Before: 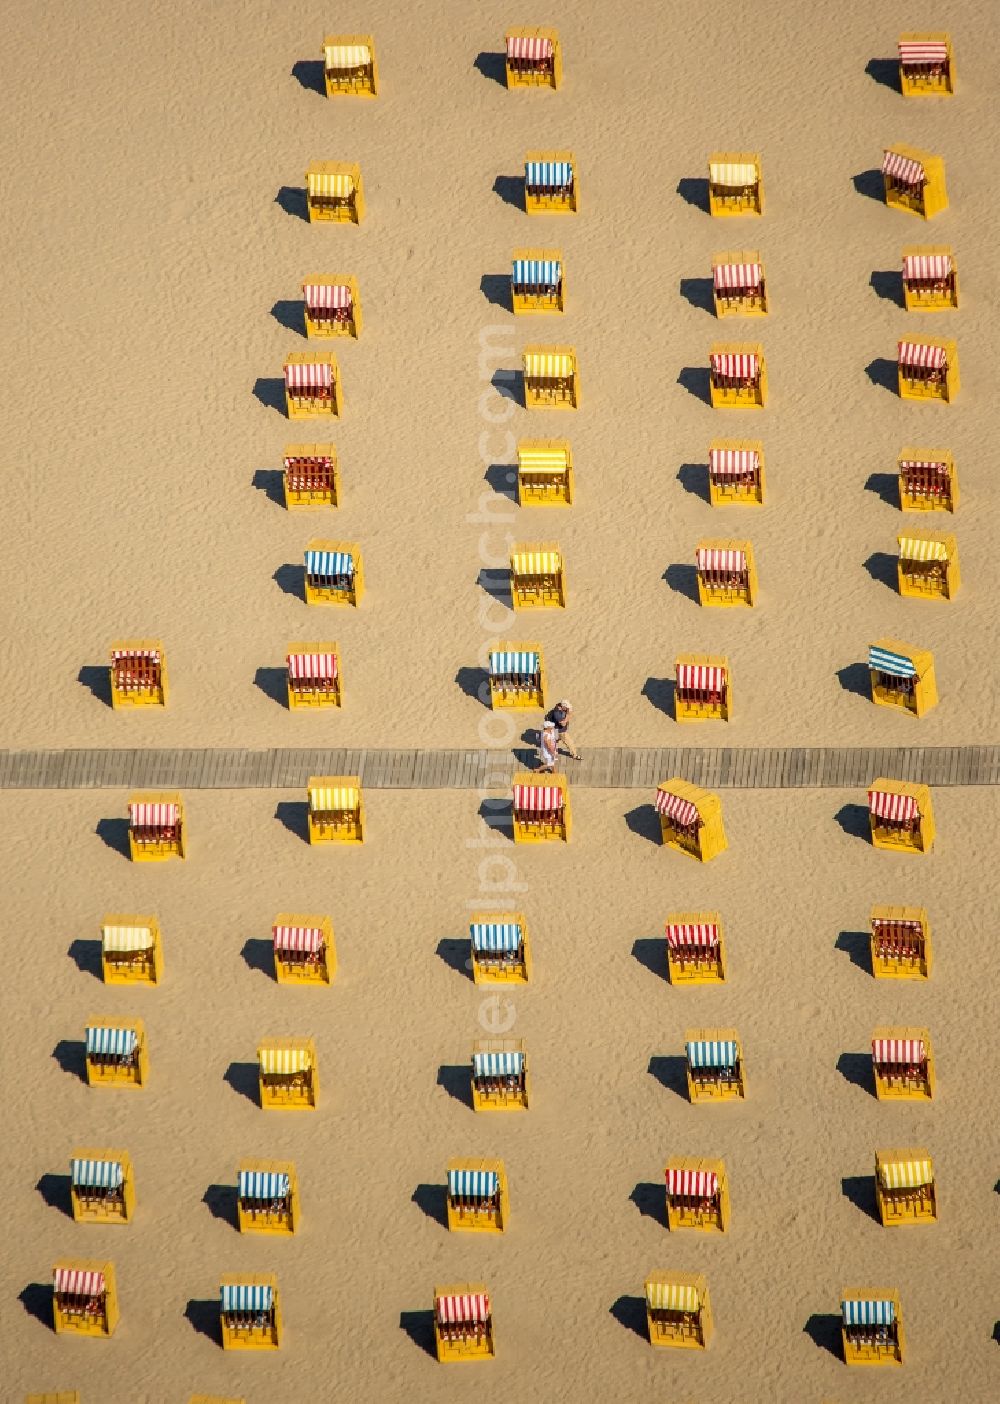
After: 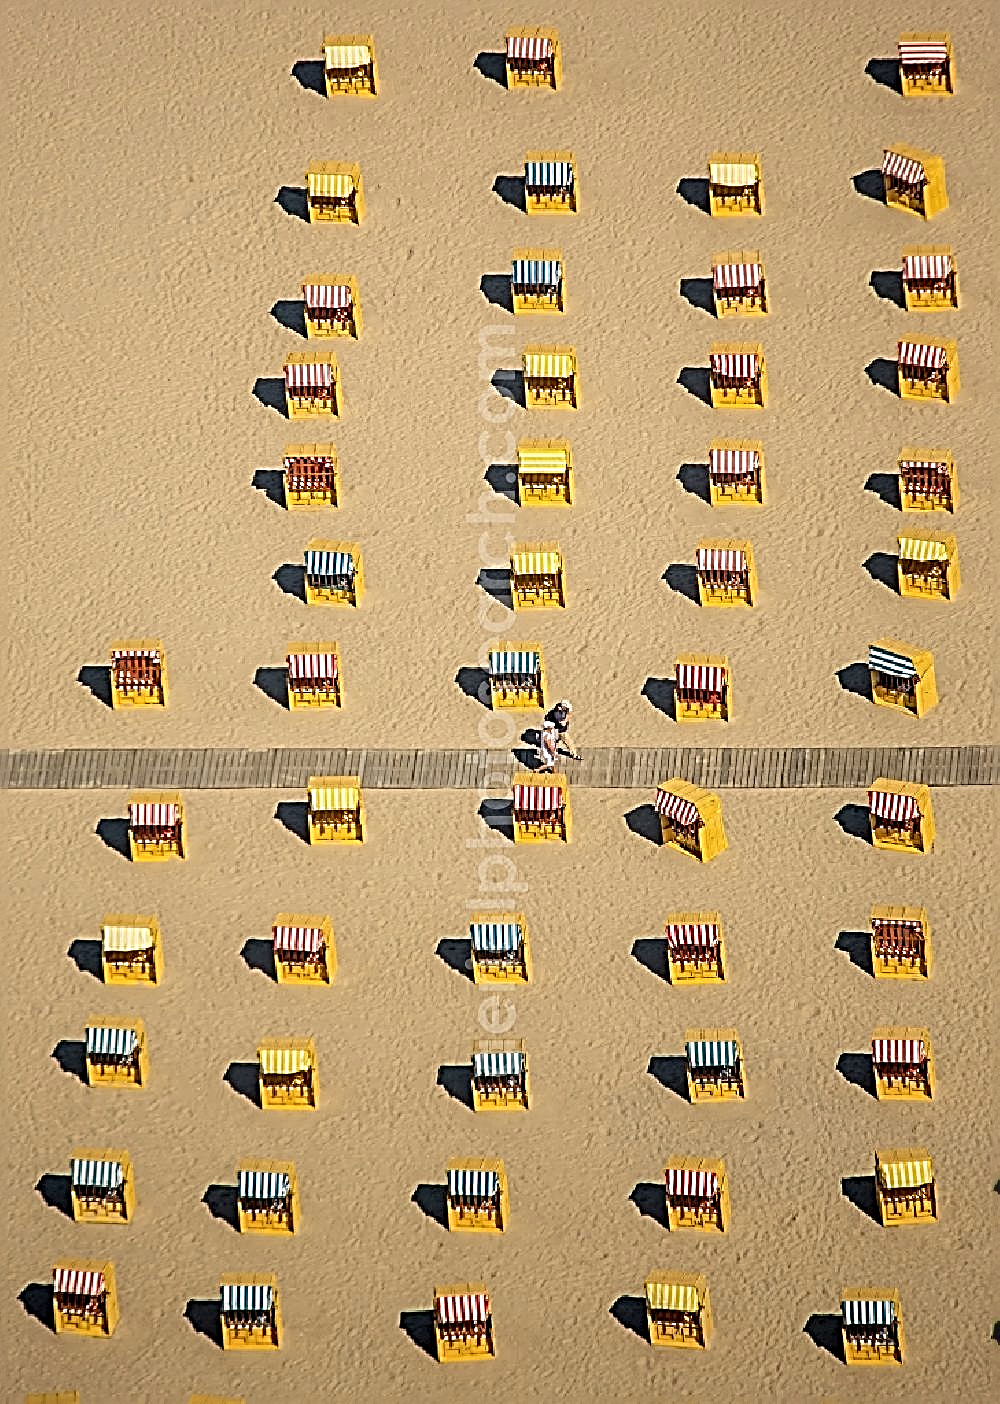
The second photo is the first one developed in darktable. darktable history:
color correction: highlights b* 0.043, saturation 0.975
sharpen: radius 3.146, amount 1.728
